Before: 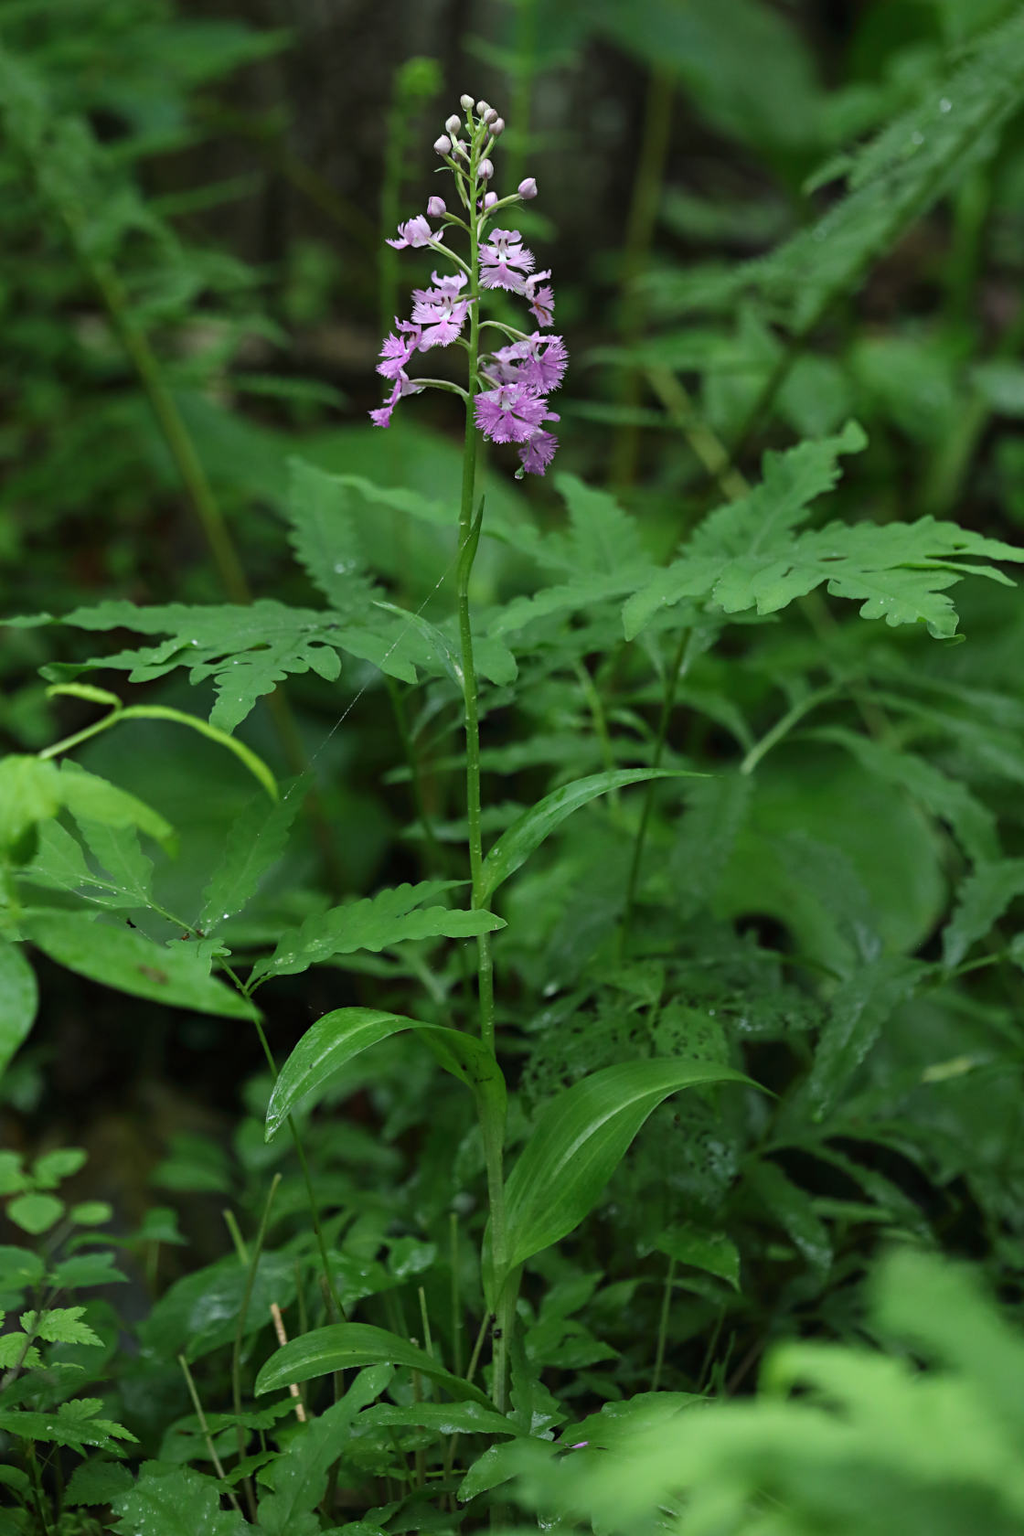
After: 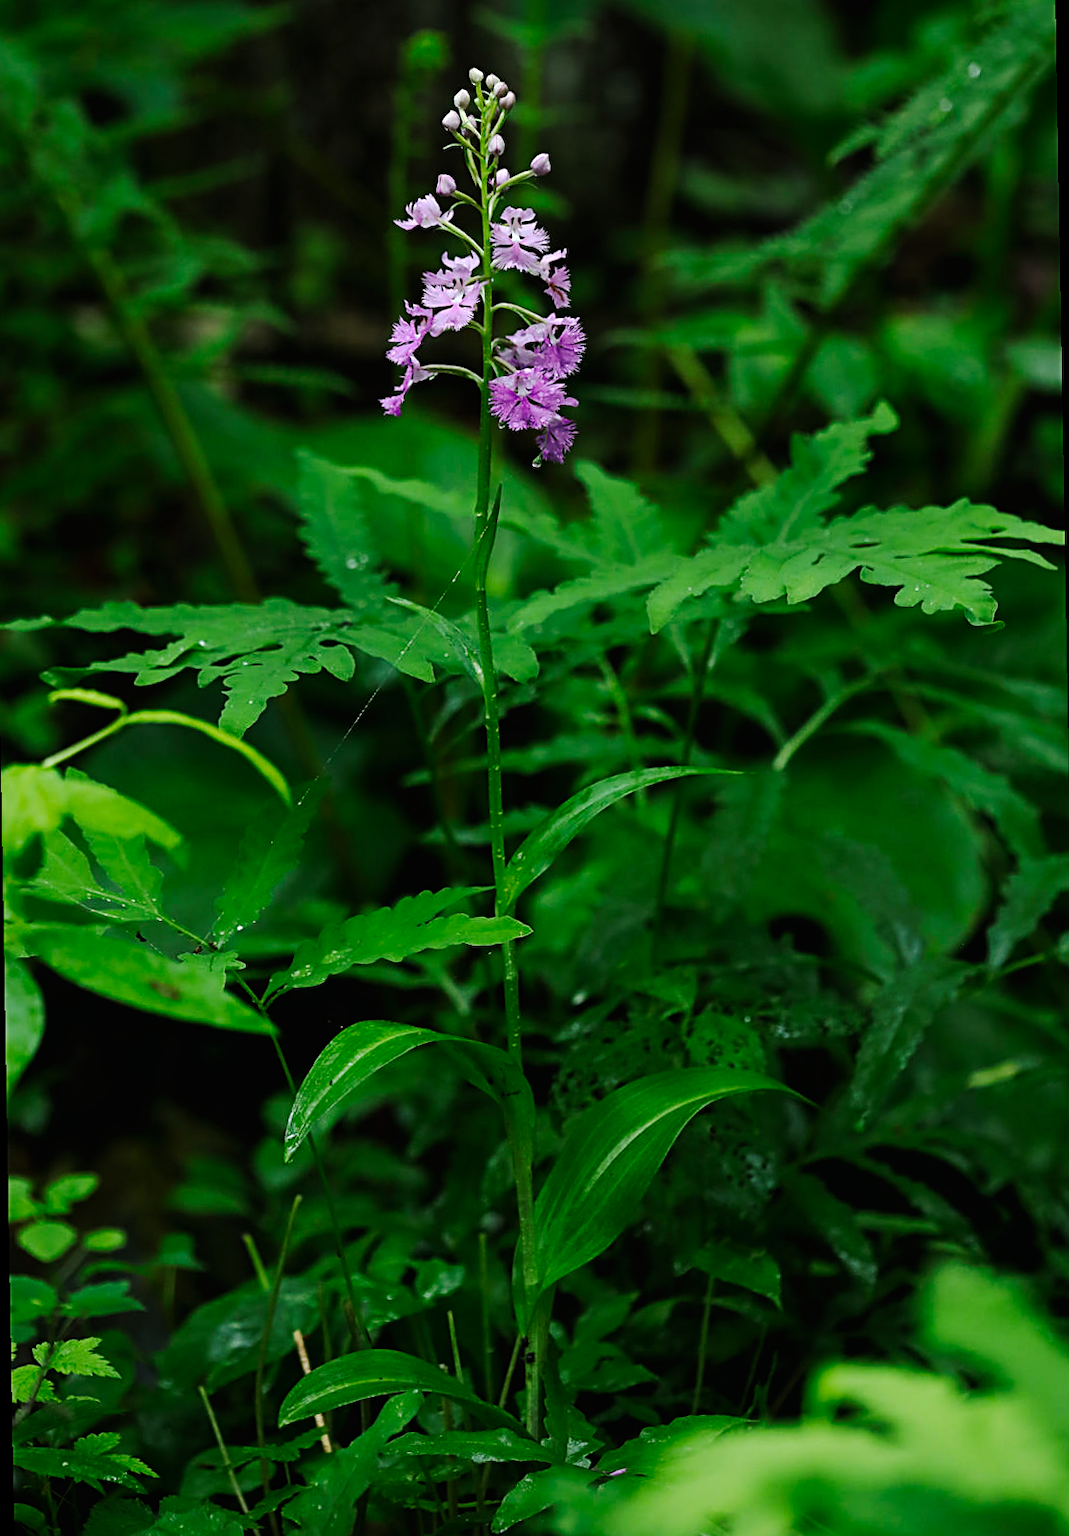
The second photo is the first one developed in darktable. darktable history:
sharpen: on, module defaults
rotate and perspective: rotation -1°, crop left 0.011, crop right 0.989, crop top 0.025, crop bottom 0.975
tone curve: curves: ch0 [(0, 0) (0.003, 0.007) (0.011, 0.008) (0.025, 0.007) (0.044, 0.009) (0.069, 0.012) (0.1, 0.02) (0.136, 0.035) (0.177, 0.06) (0.224, 0.104) (0.277, 0.16) (0.335, 0.228) (0.399, 0.308) (0.468, 0.418) (0.543, 0.525) (0.623, 0.635) (0.709, 0.723) (0.801, 0.802) (0.898, 0.889) (1, 1)], preserve colors none
